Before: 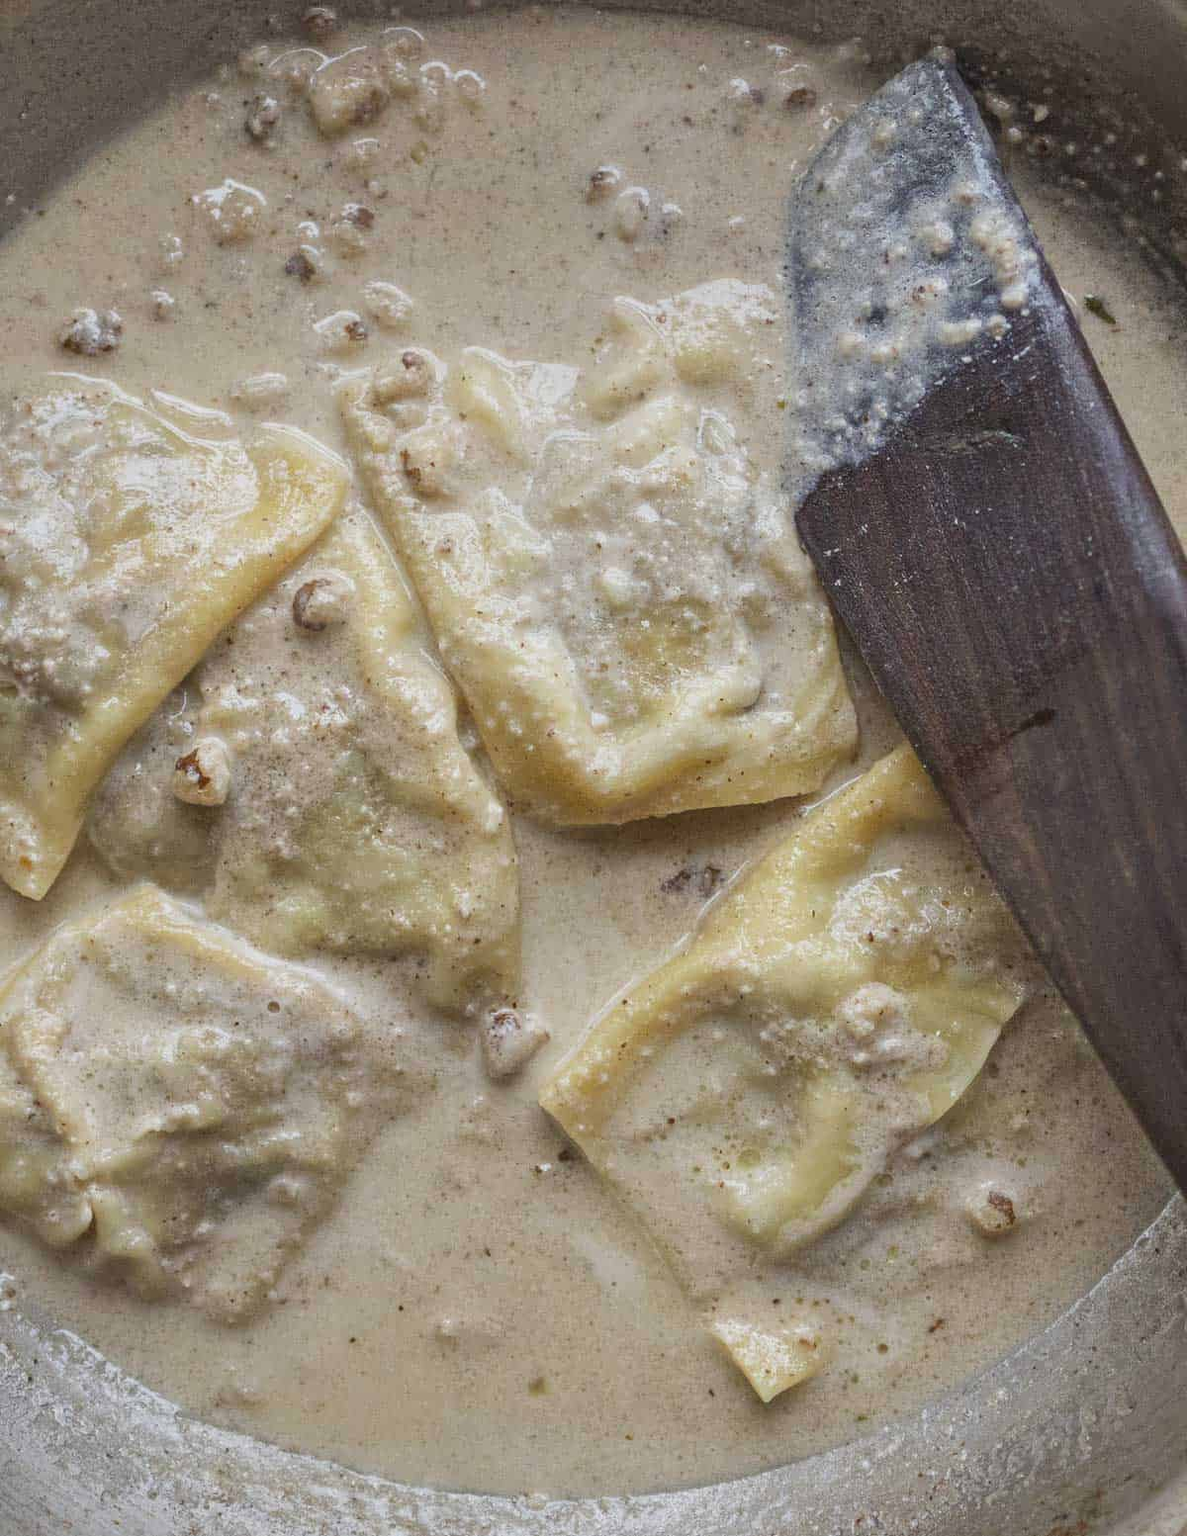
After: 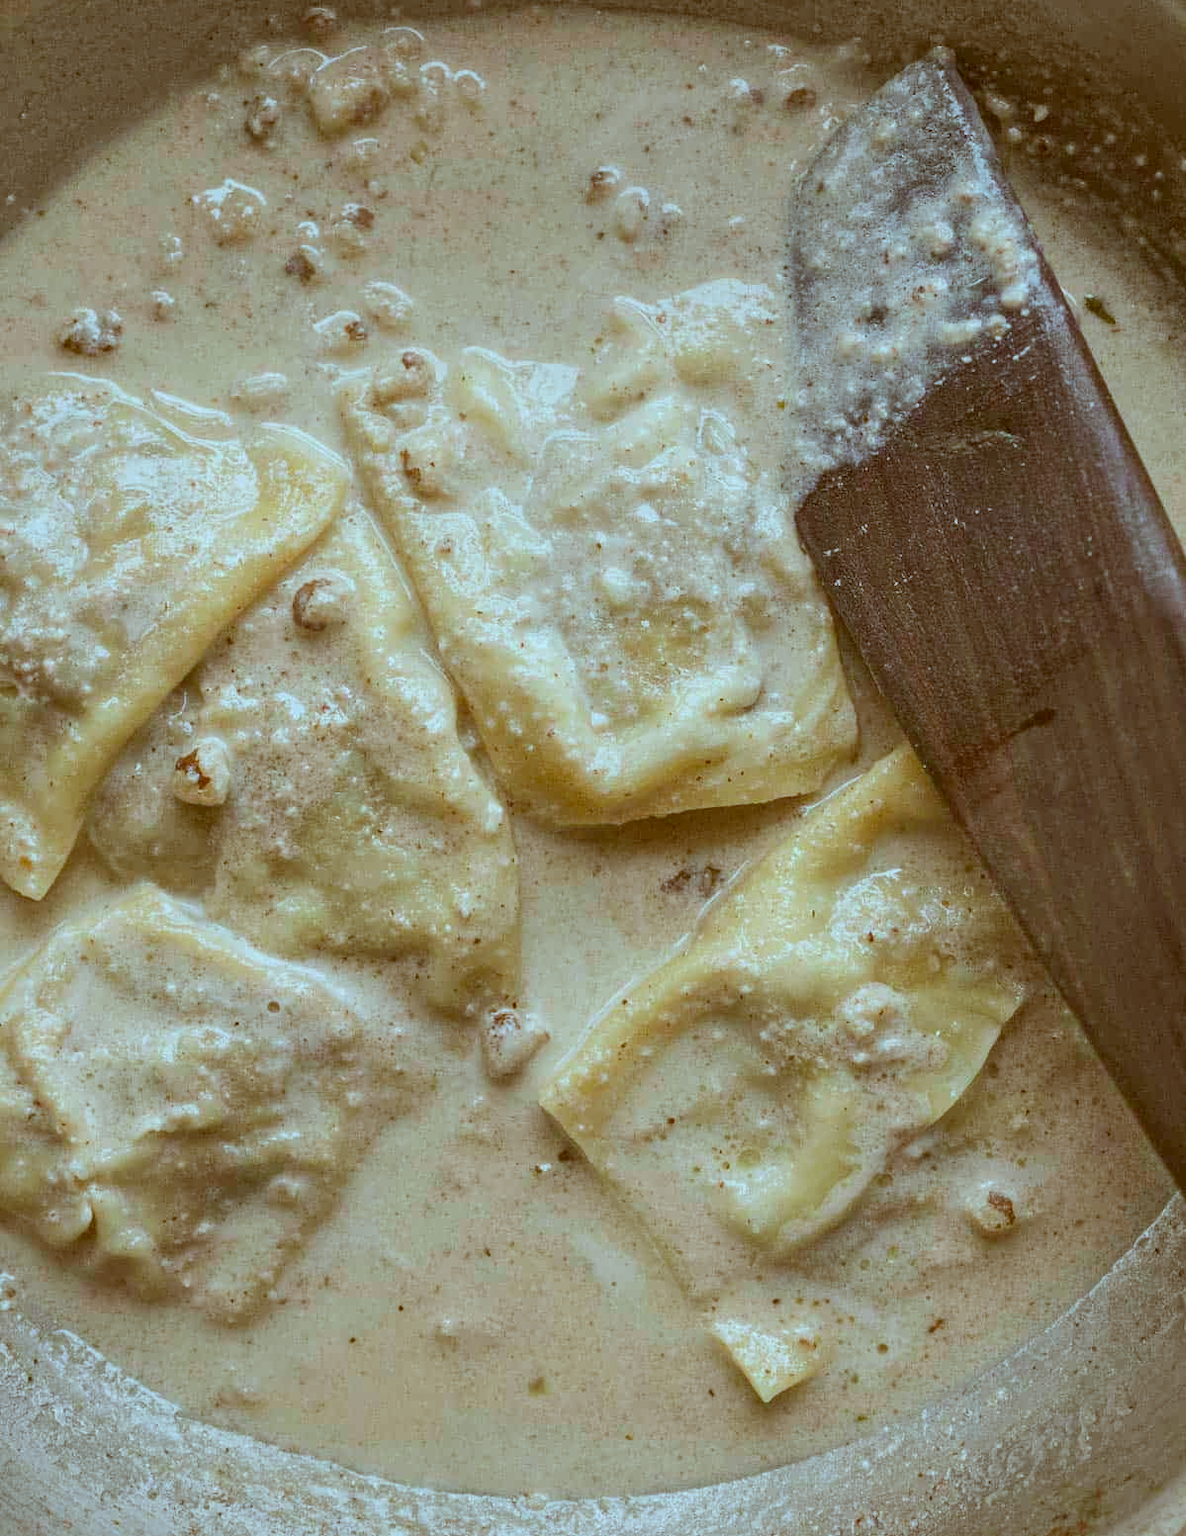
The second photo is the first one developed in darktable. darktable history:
tone equalizer: edges refinement/feathering 500, mask exposure compensation -1.57 EV, preserve details no
color correction: highlights a* -14.34, highlights b* -16.36, shadows a* 10.87, shadows b* 30.14
